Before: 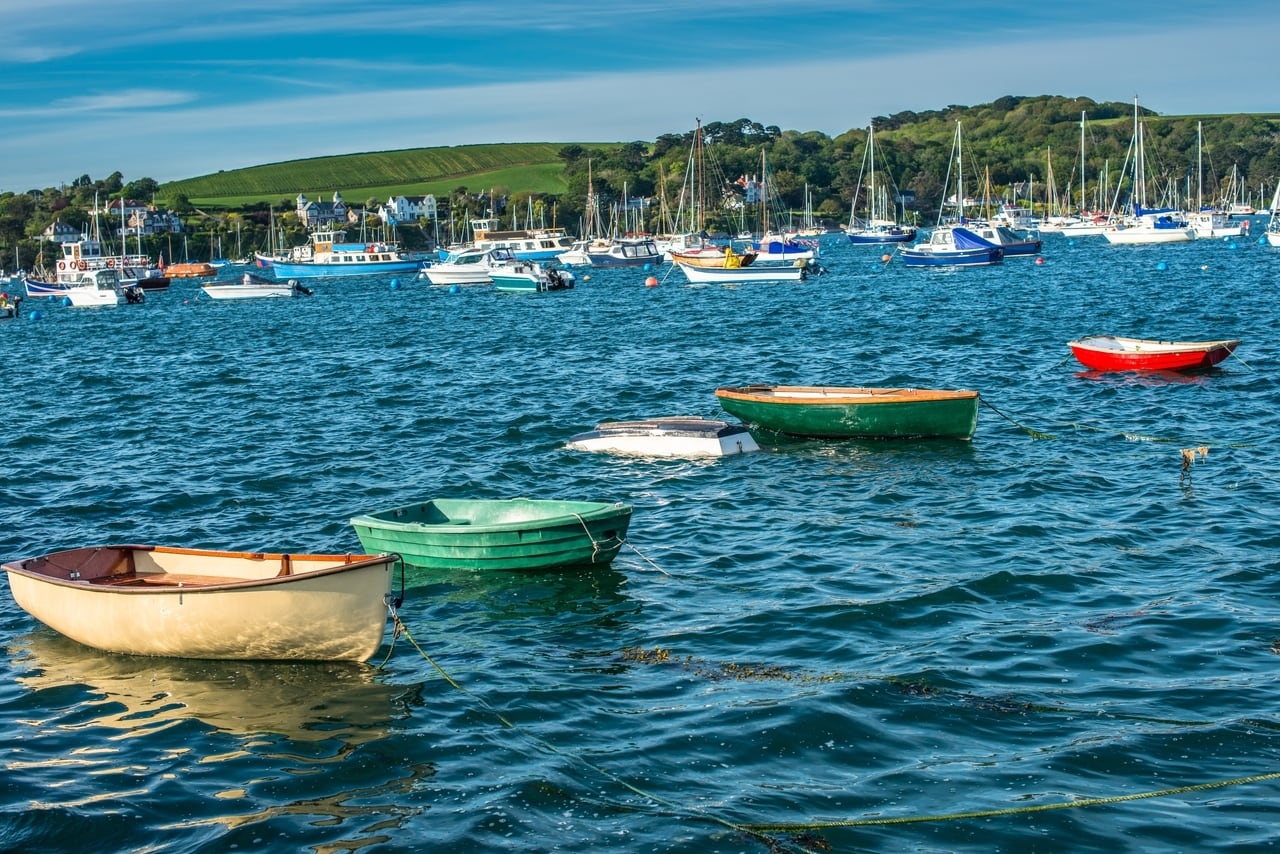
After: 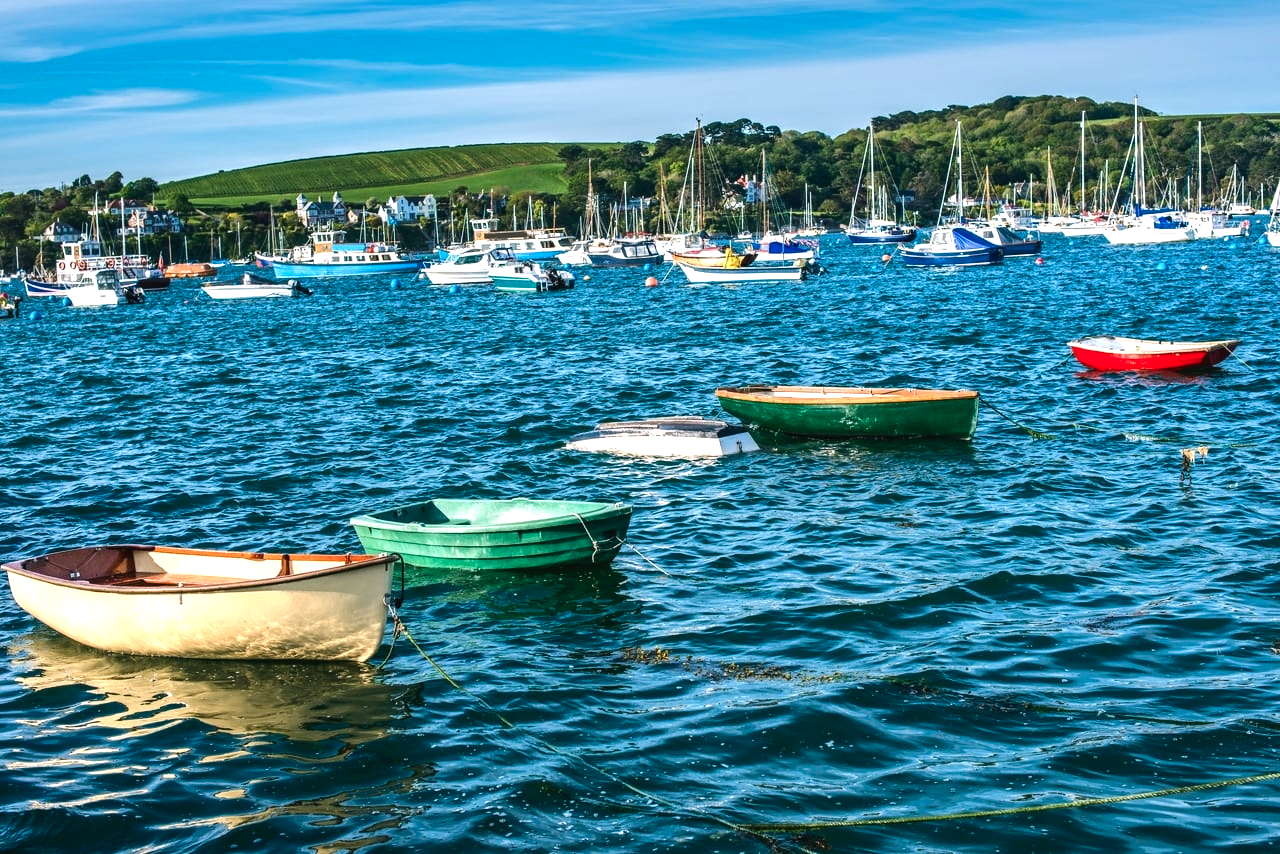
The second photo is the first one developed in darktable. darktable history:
contrast brightness saturation: contrast 0.04, saturation 0.16
color balance rgb: shadows lift › chroma 2%, shadows lift › hue 135.47°, highlights gain › chroma 2%, highlights gain › hue 291.01°, global offset › luminance 0.5%, perceptual saturation grading › global saturation -10.8%, perceptual saturation grading › highlights -26.83%, perceptual saturation grading › shadows 21.25%, perceptual brilliance grading › highlights 17.77%, perceptual brilliance grading › mid-tones 31.71%, perceptual brilliance grading › shadows -31.01%, global vibrance 24.91%
